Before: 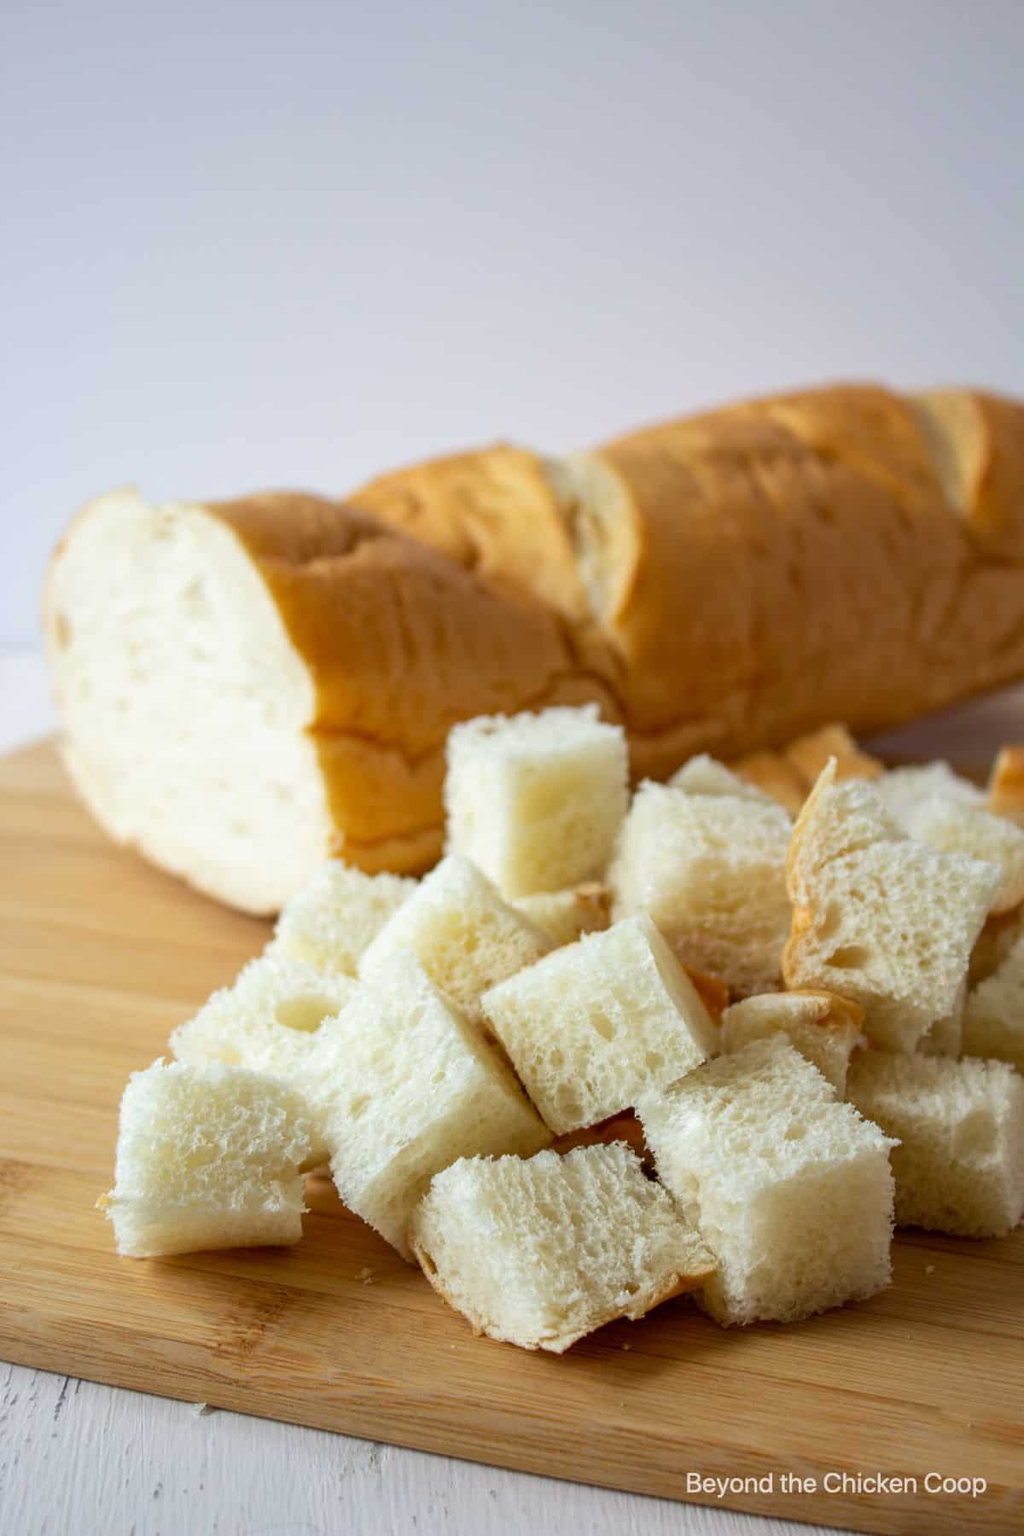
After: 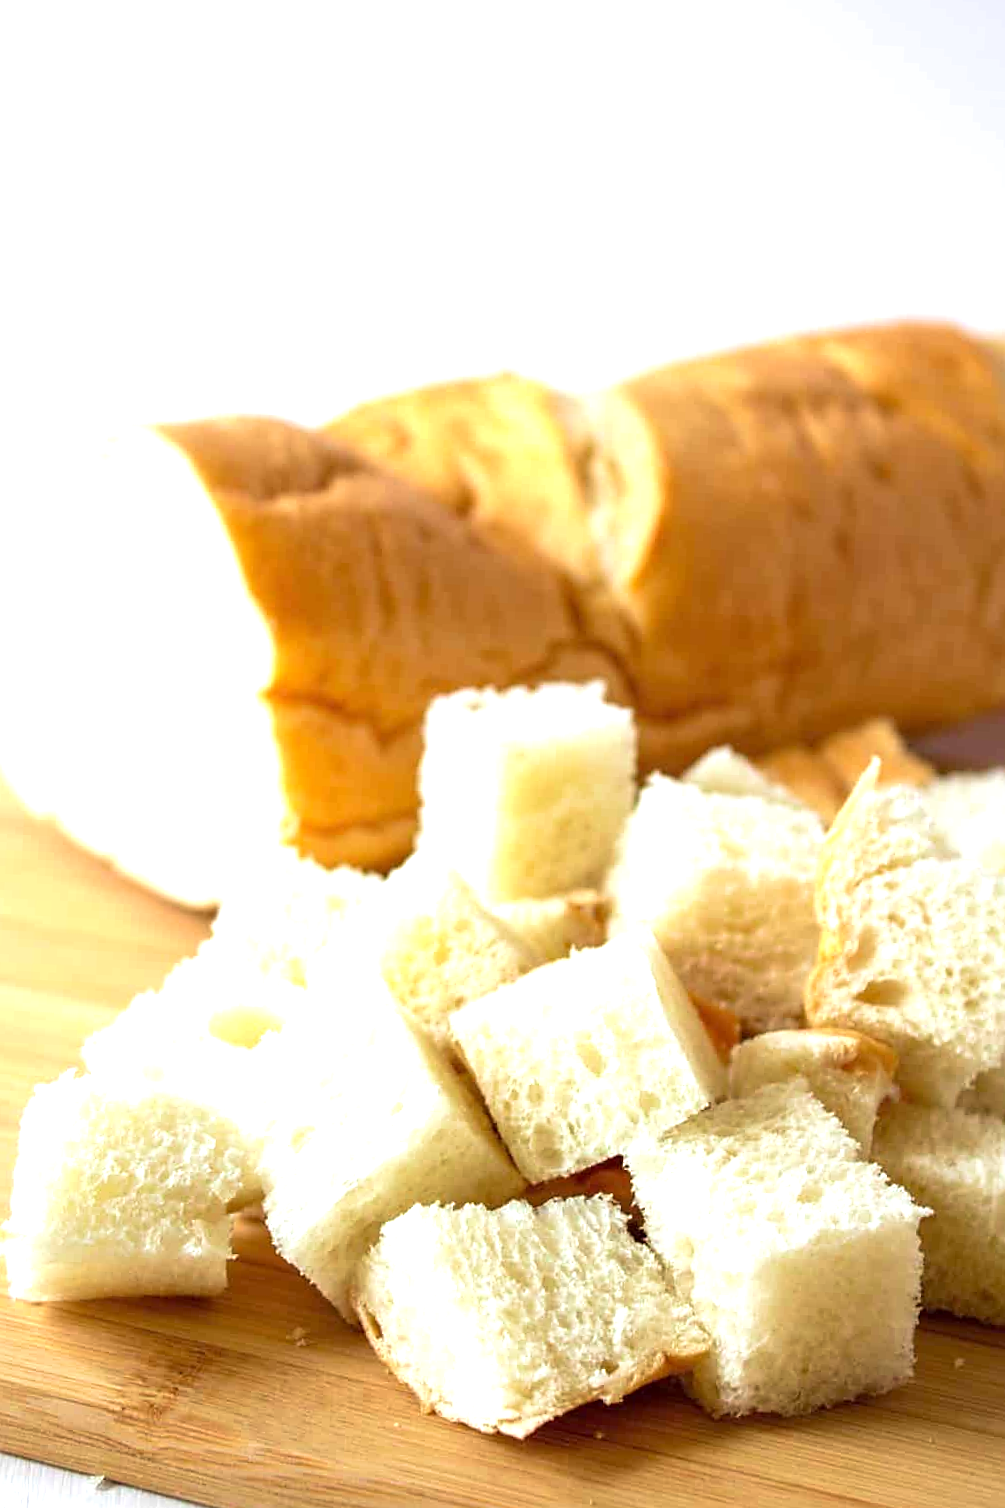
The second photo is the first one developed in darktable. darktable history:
velvia: on, module defaults
exposure: exposure 1 EV, compensate highlight preservation false
crop and rotate: angle -2.91°, left 5.275%, top 5.195%, right 4.67%, bottom 4.715%
sharpen: radius 1.85, amount 0.392, threshold 1.267
